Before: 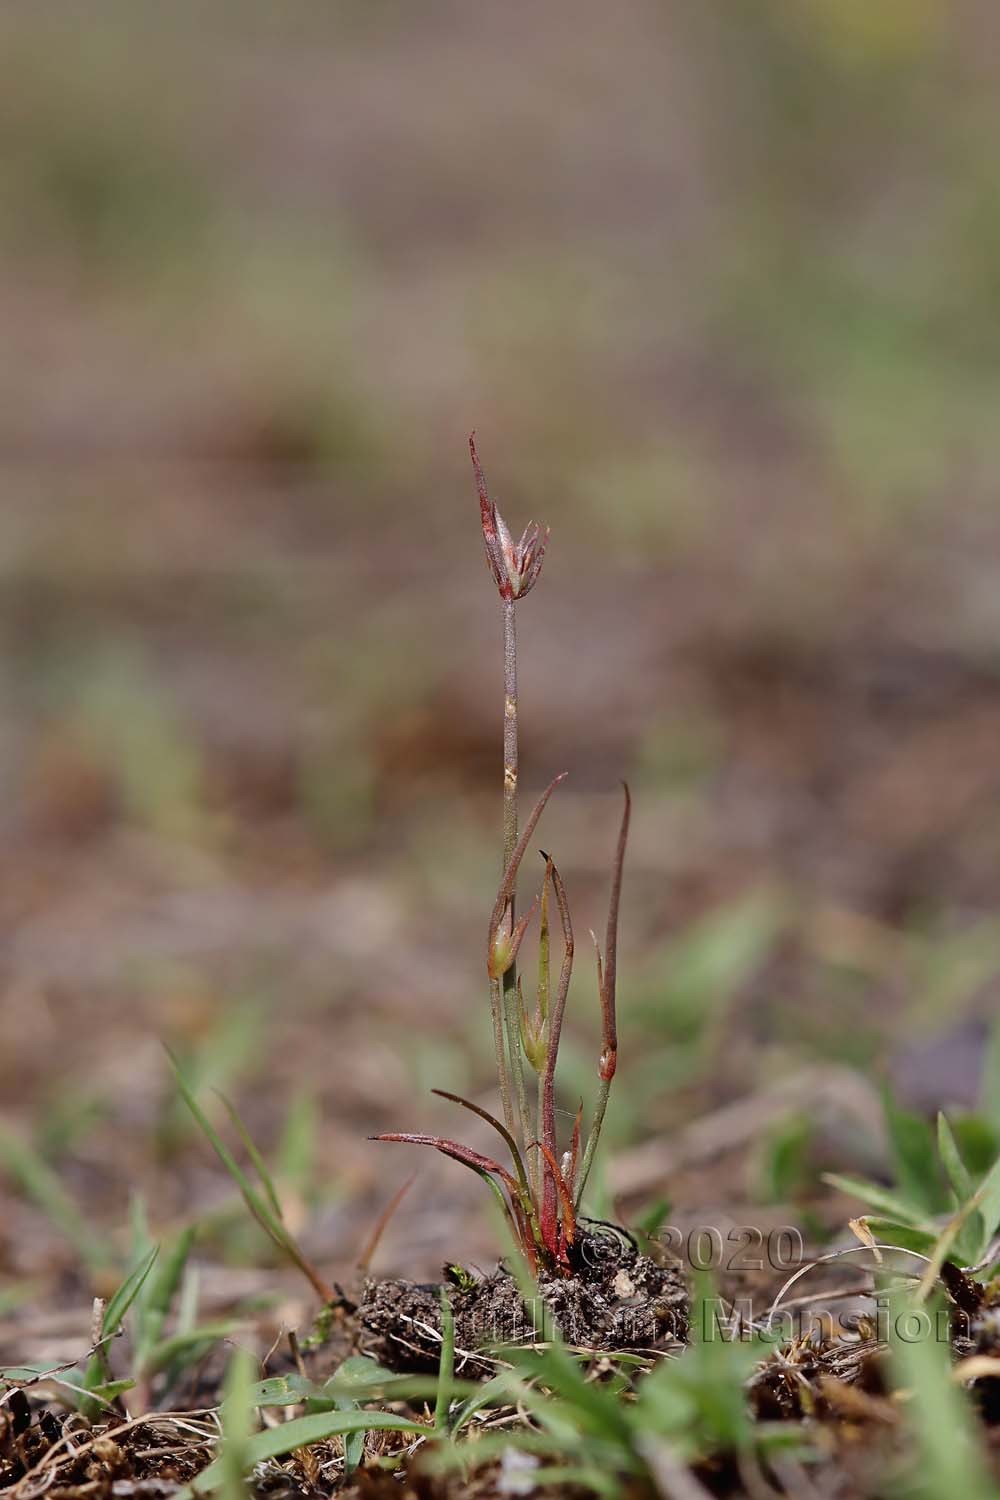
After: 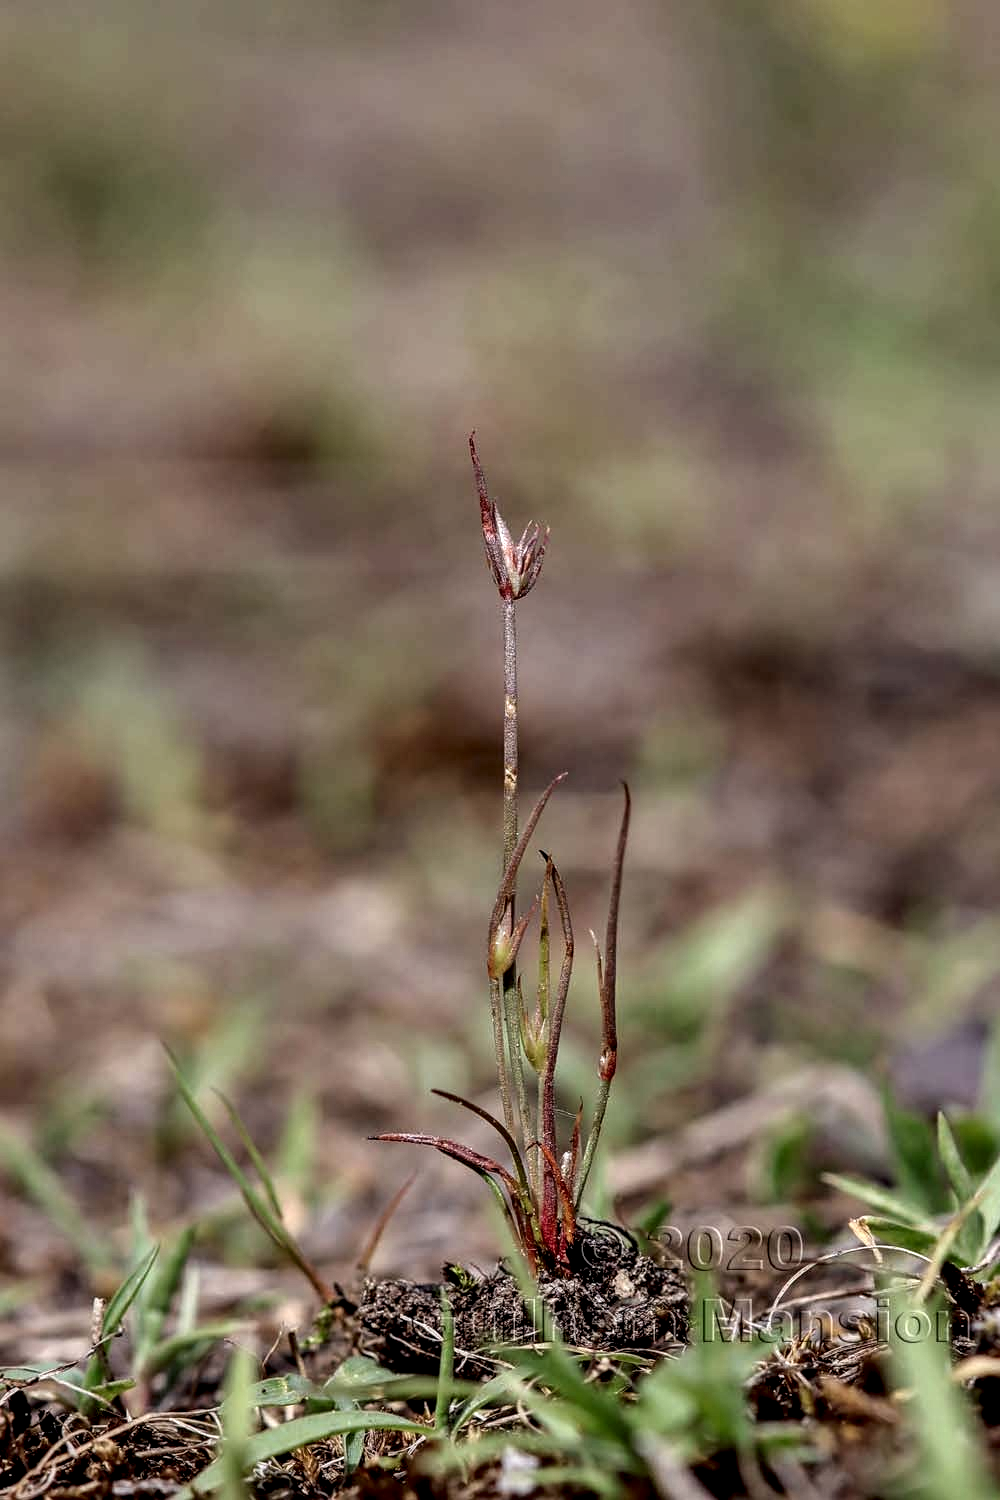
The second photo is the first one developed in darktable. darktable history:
local contrast: highlights 18%, detail 186%
